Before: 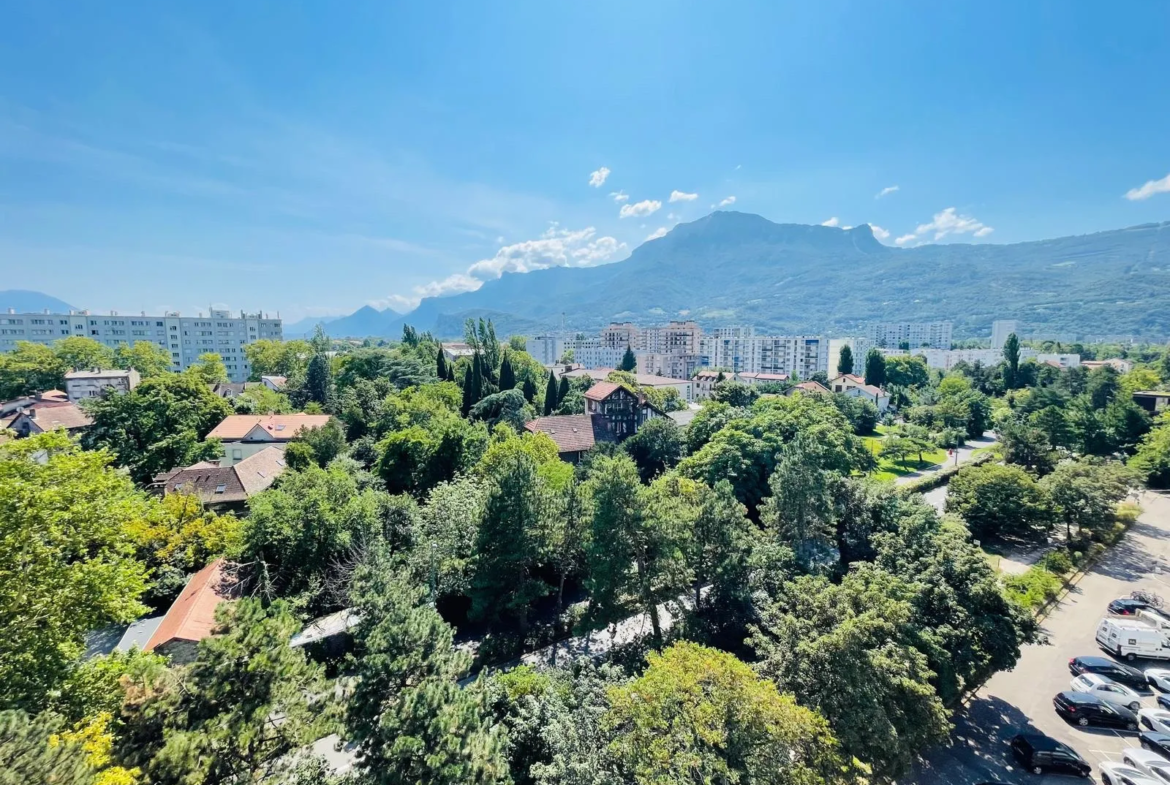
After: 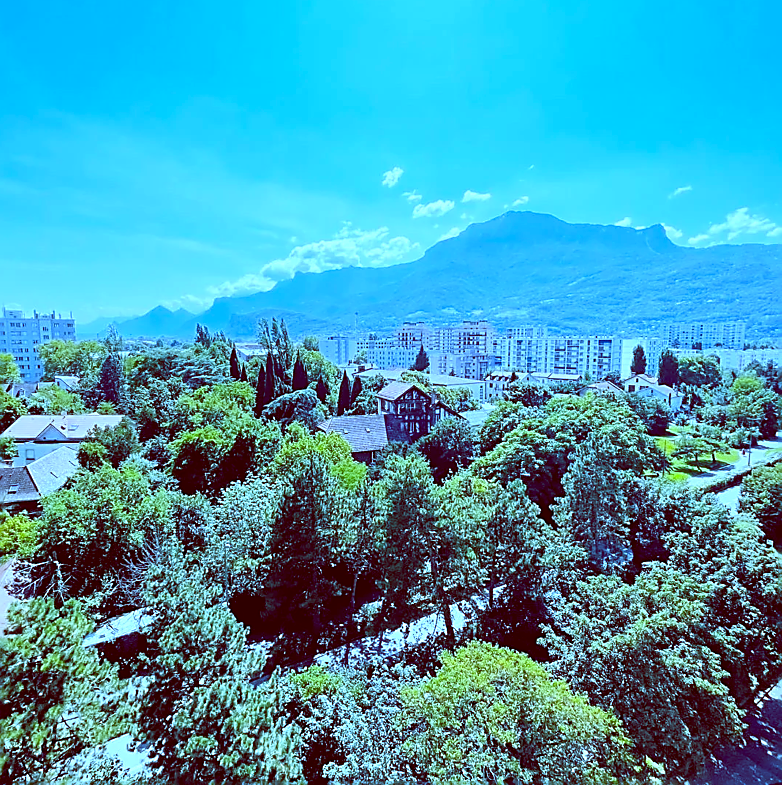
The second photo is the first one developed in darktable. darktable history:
crop and rotate: left 17.732%, right 15.423%
exposure: black level correction 0.003, exposure 0.383 EV, compensate highlight preservation false
white balance: red 0.766, blue 1.537
color balance: lift [1, 1.015, 0.987, 0.985], gamma [1, 0.959, 1.042, 0.958], gain [0.927, 0.938, 1.072, 0.928], contrast 1.5%
sharpen: radius 1.4, amount 1.25, threshold 0.7
